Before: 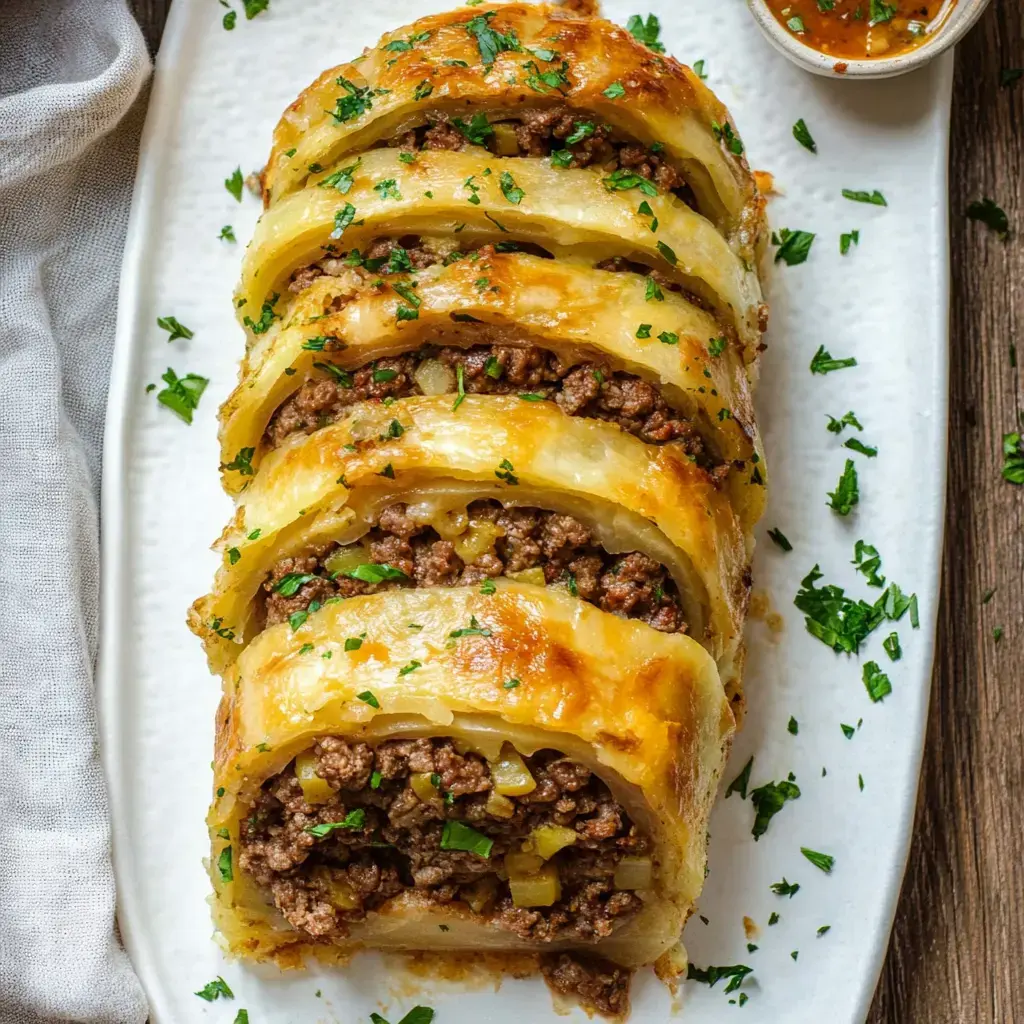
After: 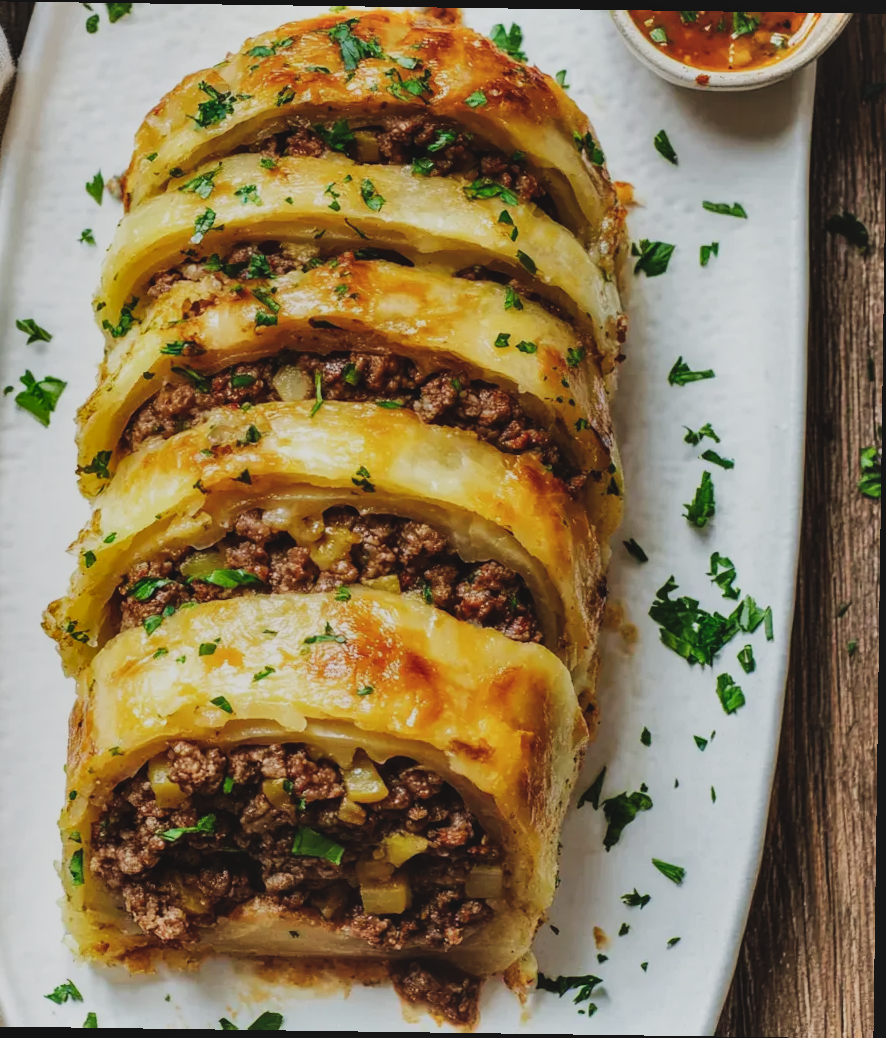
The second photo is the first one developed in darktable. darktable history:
shadows and highlights: soften with gaussian
sigmoid: contrast 1.81, skew -0.21, preserve hue 0%, red attenuation 0.1, red rotation 0.035, green attenuation 0.1, green rotation -0.017, blue attenuation 0.15, blue rotation -0.052, base primaries Rec2020
crop and rotate: left 14.584%
exposure: black level correction -0.036, exposure -0.497 EV, compensate highlight preservation false
rotate and perspective: rotation 0.8°, automatic cropping off
